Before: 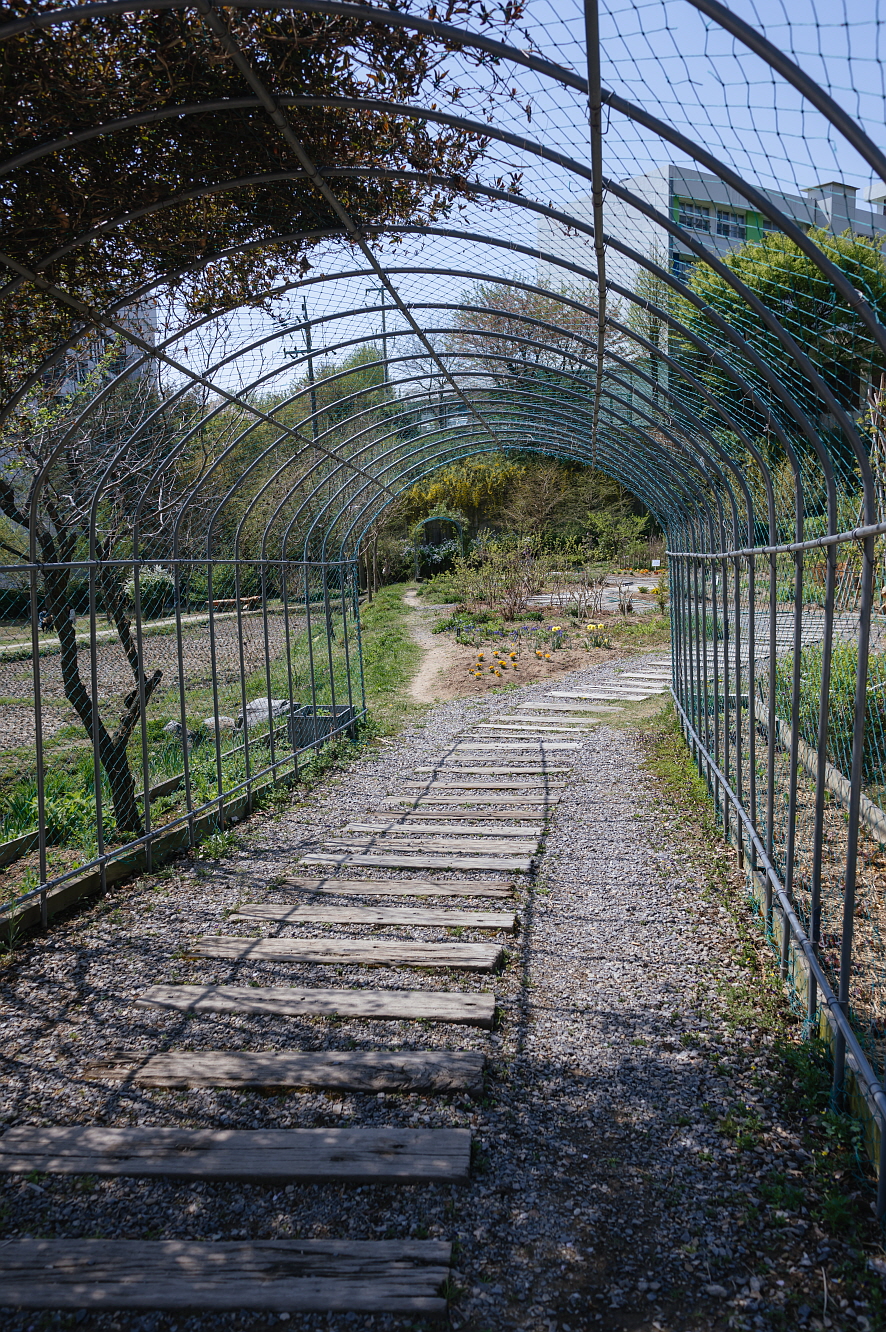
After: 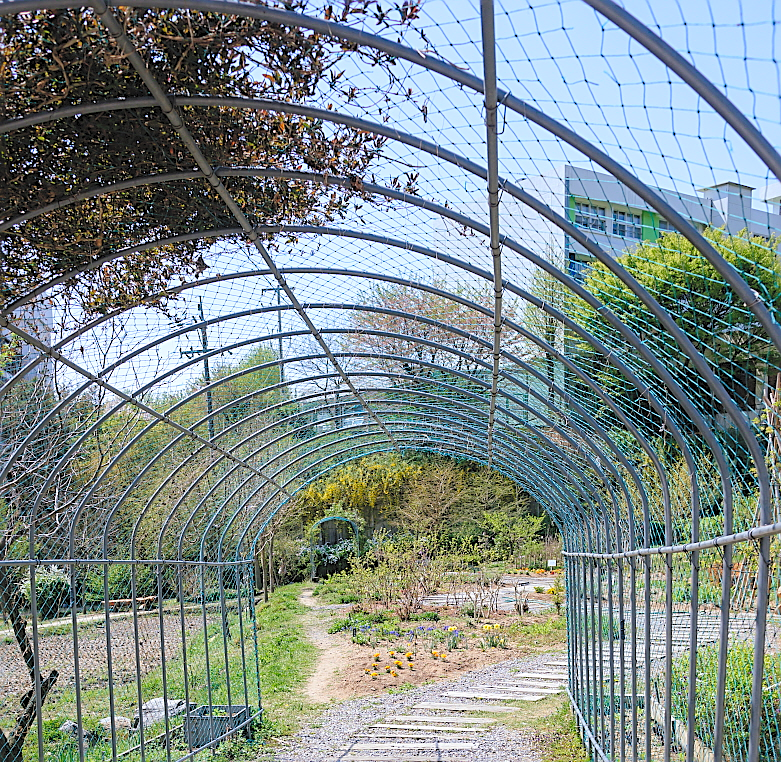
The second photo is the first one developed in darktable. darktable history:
white balance: emerald 1
sharpen: on, module defaults
base curve: curves: ch0 [(0, 0) (0.303, 0.277) (1, 1)]
exposure: black level correction 0.001, exposure 0.191 EV, compensate highlight preservation false
crop and rotate: left 11.812%, bottom 42.776%
contrast brightness saturation: contrast -0.1, brightness 0.05, saturation 0.08
levels: levels [0.072, 0.414, 0.976]
